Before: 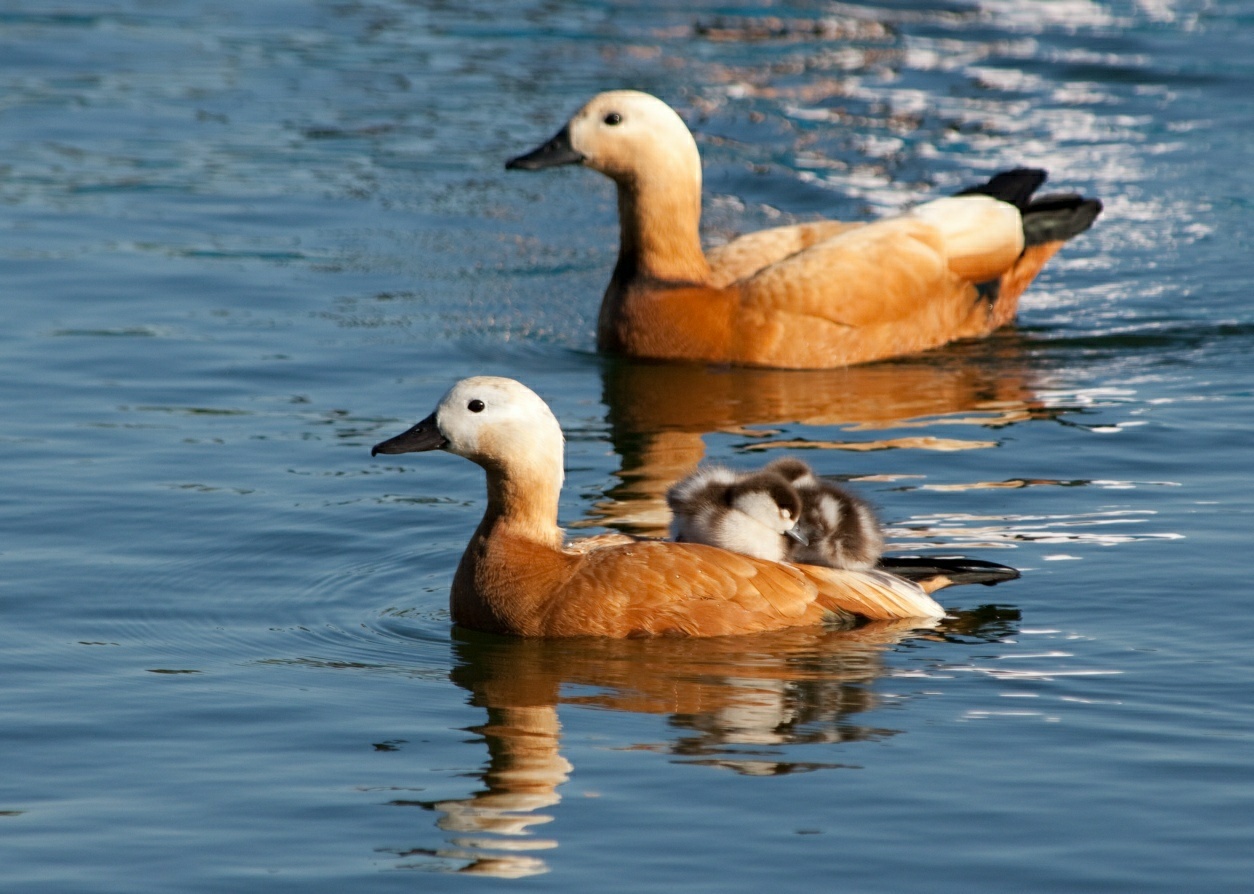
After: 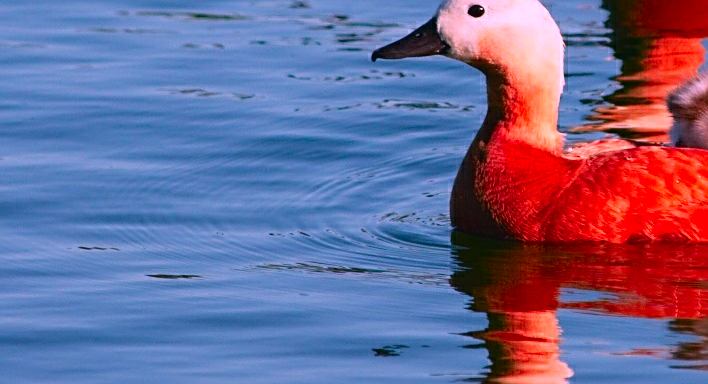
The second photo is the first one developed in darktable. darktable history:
crop: top 44.279%, right 43.521%, bottom 12.713%
color correction: highlights a* 19.38, highlights b* -11.73, saturation 1.66
tone curve: curves: ch0 [(0, 0.025) (0.15, 0.143) (0.452, 0.486) (0.751, 0.788) (1, 0.961)]; ch1 [(0, 0) (0.416, 0.4) (0.476, 0.469) (0.497, 0.494) (0.546, 0.571) (0.566, 0.607) (0.62, 0.657) (1, 1)]; ch2 [(0, 0) (0.386, 0.397) (0.505, 0.498) (0.547, 0.546) (0.579, 0.58) (1, 1)], color space Lab, independent channels, preserve colors none
sharpen: on, module defaults
